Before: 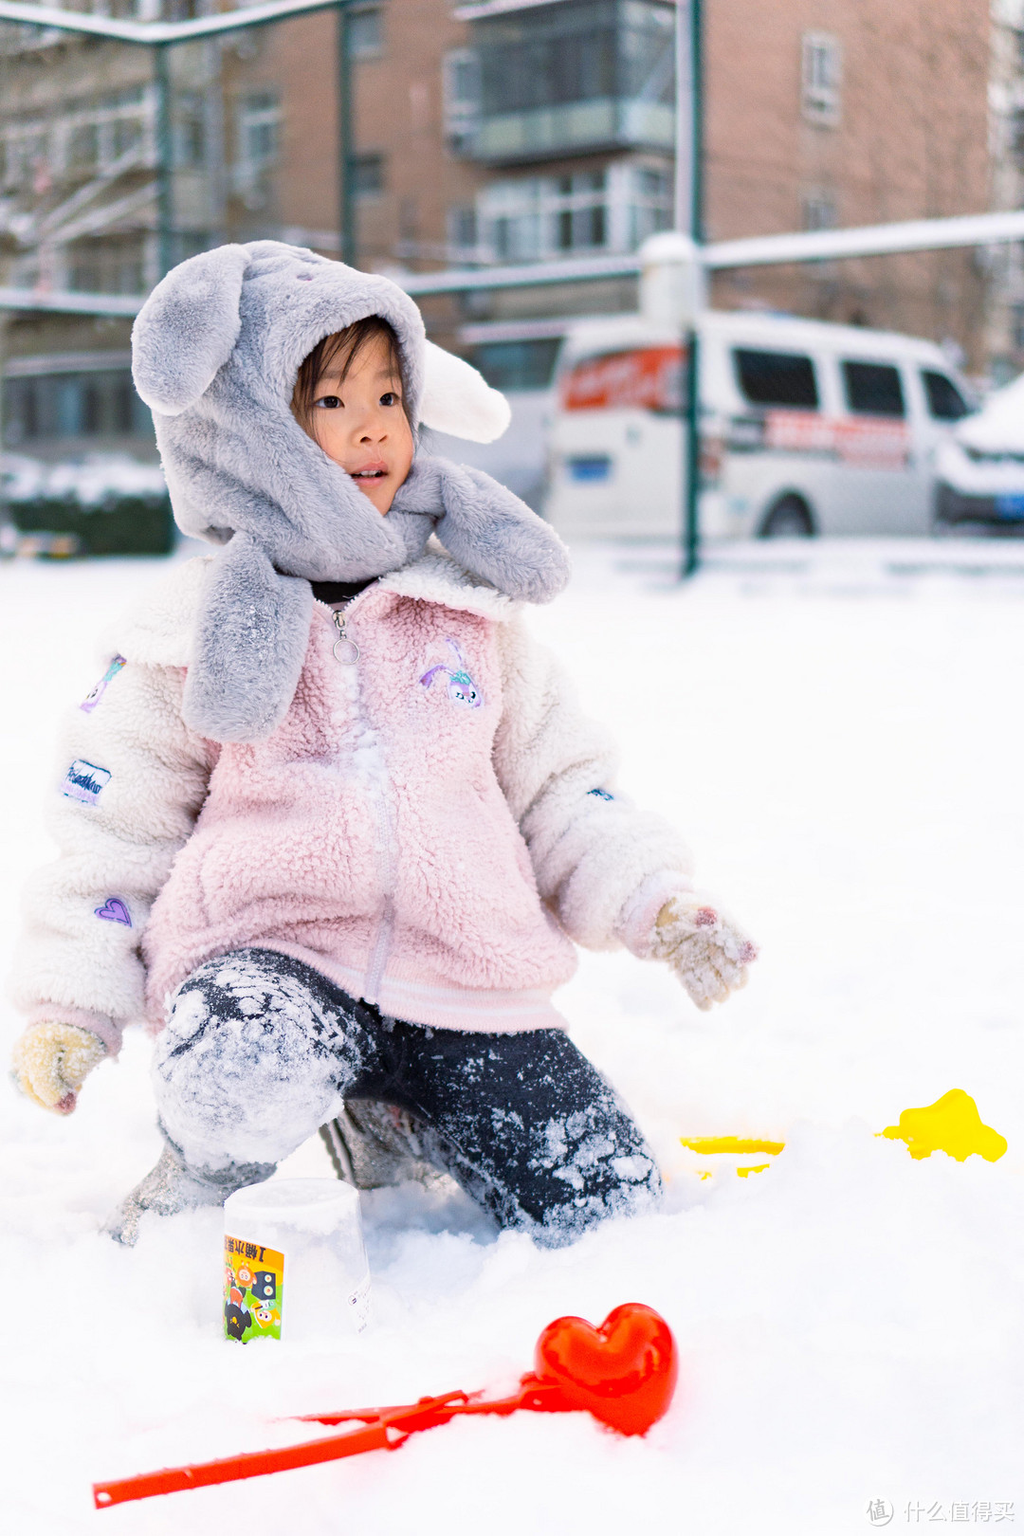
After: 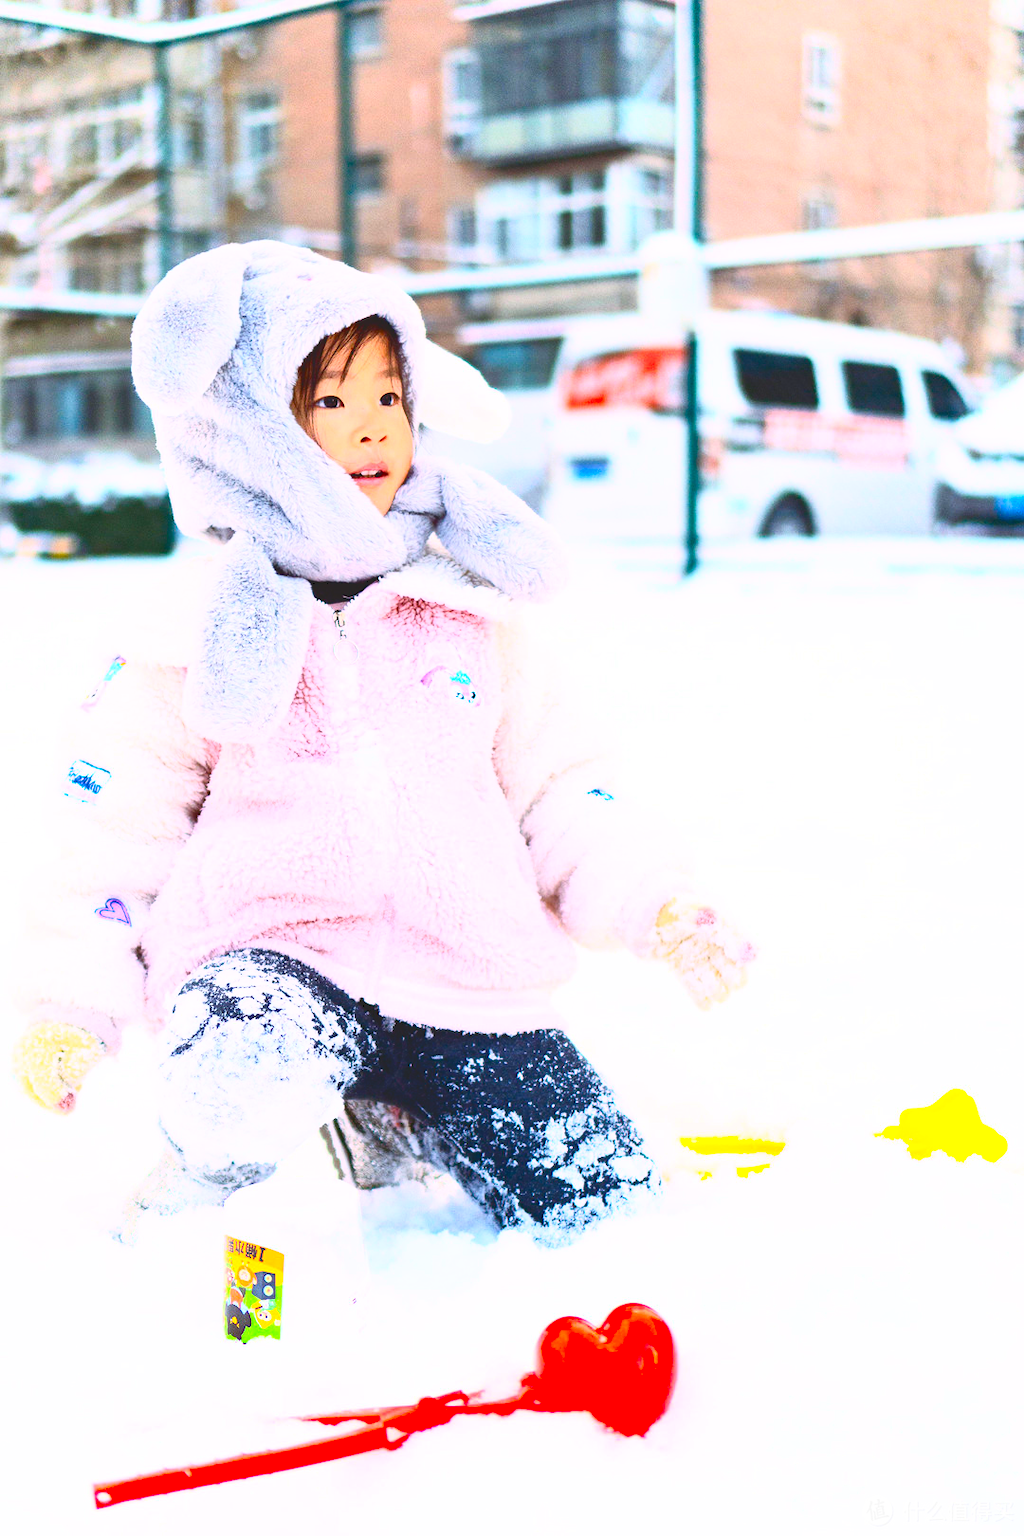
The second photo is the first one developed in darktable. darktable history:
contrast brightness saturation: contrast 0.201, brightness 0.19, saturation 0.793
tone curve: curves: ch0 [(0, 0) (0.003, 0.142) (0.011, 0.142) (0.025, 0.147) (0.044, 0.147) (0.069, 0.152) (0.1, 0.16) (0.136, 0.172) (0.177, 0.193) (0.224, 0.221) (0.277, 0.264) (0.335, 0.322) (0.399, 0.399) (0.468, 0.49) (0.543, 0.593) (0.623, 0.723) (0.709, 0.841) (0.801, 0.925) (0.898, 0.976) (1, 1)], color space Lab, independent channels, preserve colors none
